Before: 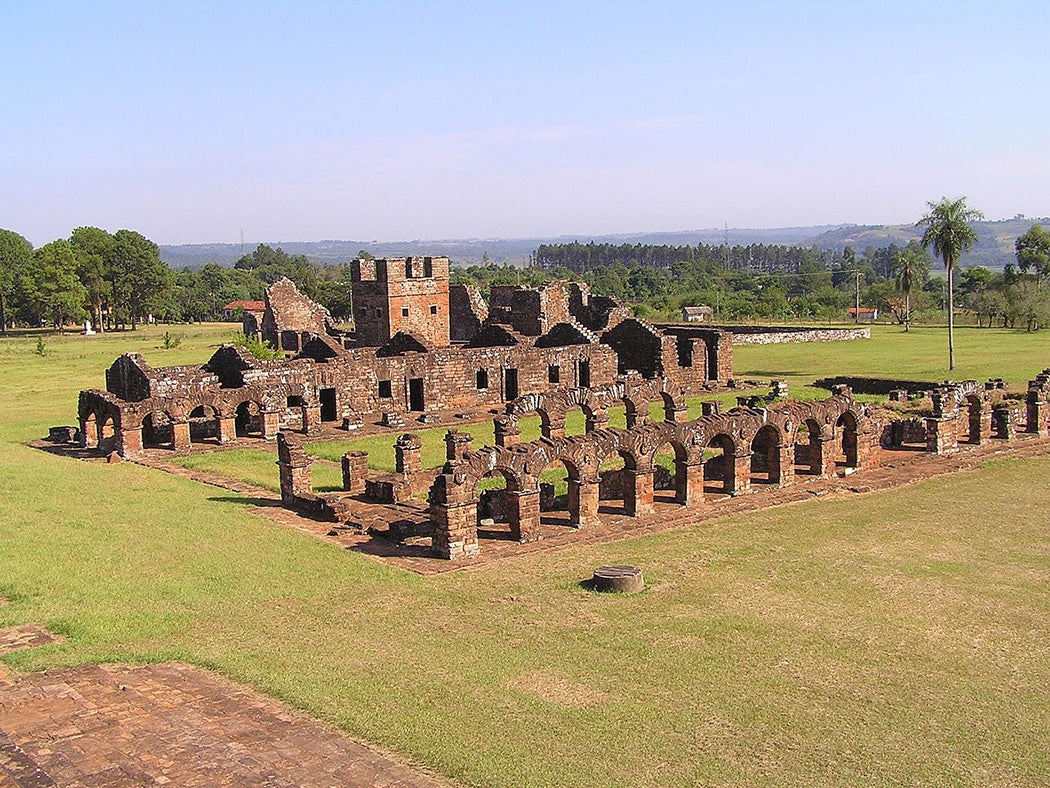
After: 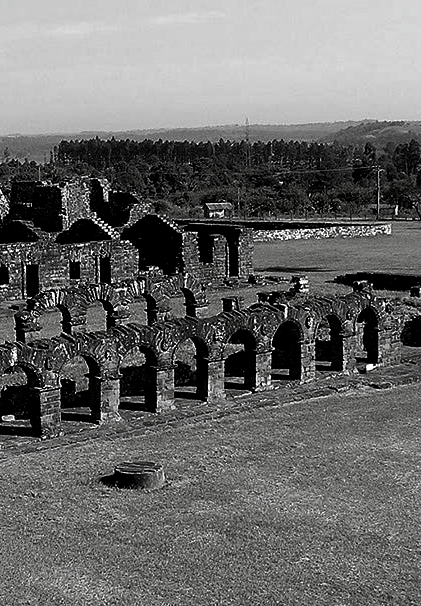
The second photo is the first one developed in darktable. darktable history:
contrast brightness saturation: contrast 0.016, brightness -0.992, saturation -0.988
exposure: black level correction 0.025, exposure 0.182 EV, compensate highlight preservation false
base curve: curves: ch0 [(0, 0) (0.158, 0.273) (0.879, 0.895) (1, 1)], preserve colors none
crop: left 45.687%, top 13.234%, right 14.152%, bottom 9.849%
